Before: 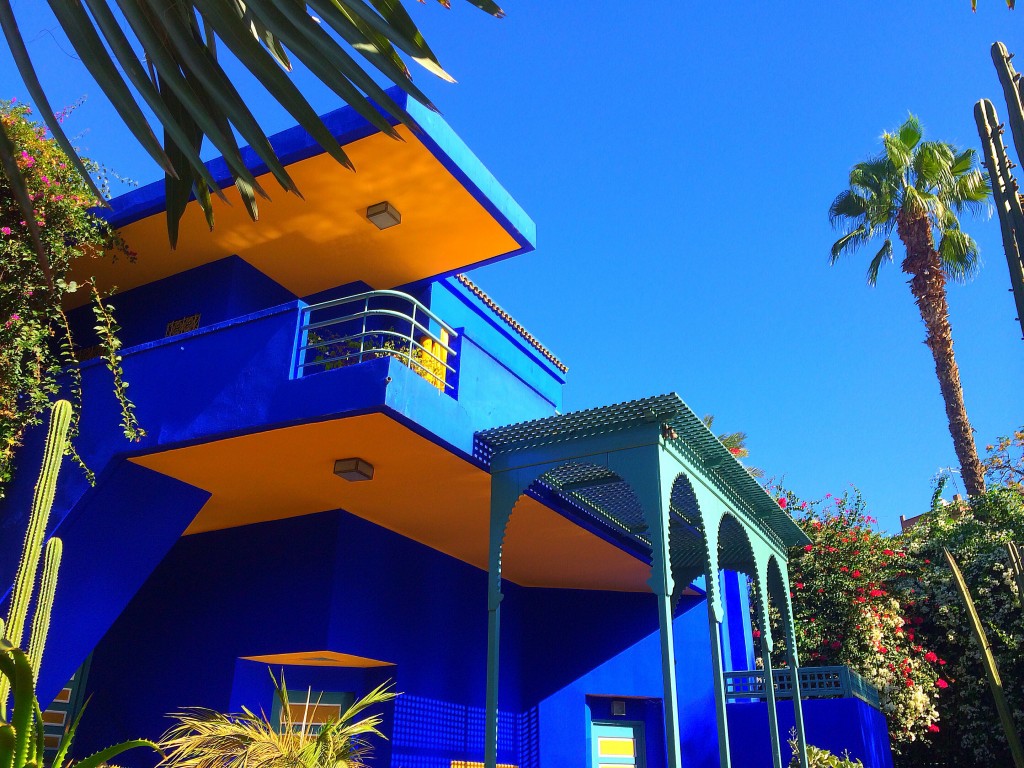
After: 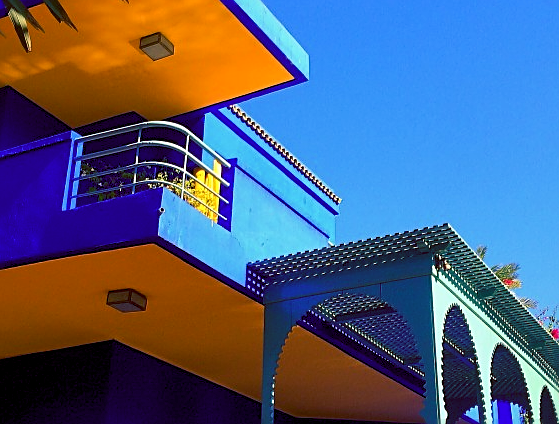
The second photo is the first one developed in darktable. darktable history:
color balance rgb: shadows lift › luminance -29.118%, shadows lift › chroma 10.283%, shadows lift › hue 231.65°, highlights gain › chroma 2.04%, highlights gain › hue 64.23°, global offset › luminance -0.218%, global offset › chroma 0.265%, perceptual saturation grading › global saturation 0.145%, perceptual saturation grading › mid-tones 11.504%
crop and rotate: left 22.179%, top 22.097%, right 23.162%, bottom 22.645%
sharpen: on, module defaults
local contrast: mode bilateral grid, contrast 19, coarseness 51, detail 120%, midtone range 0.2
